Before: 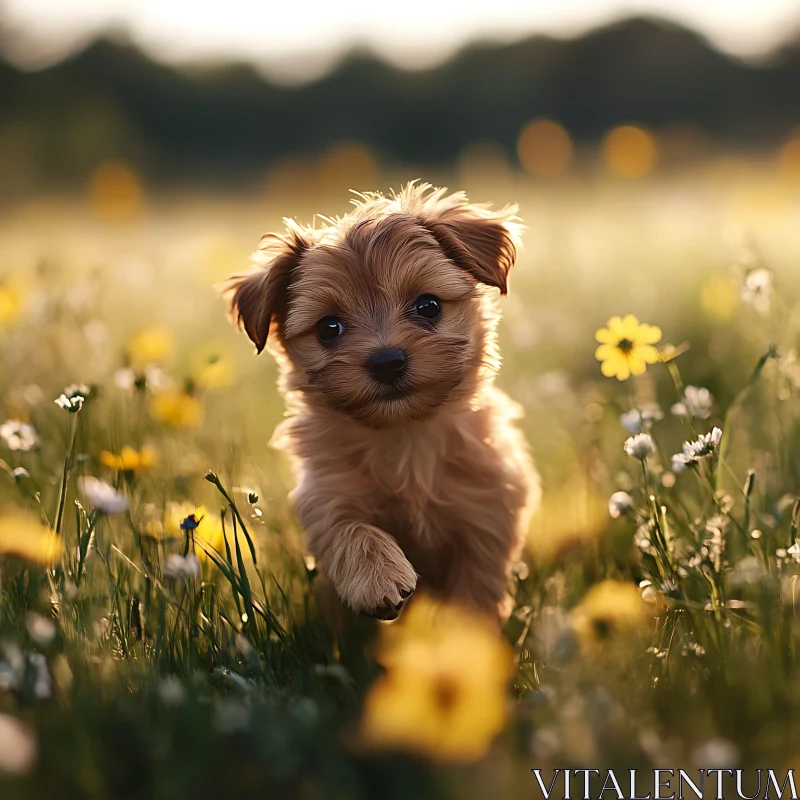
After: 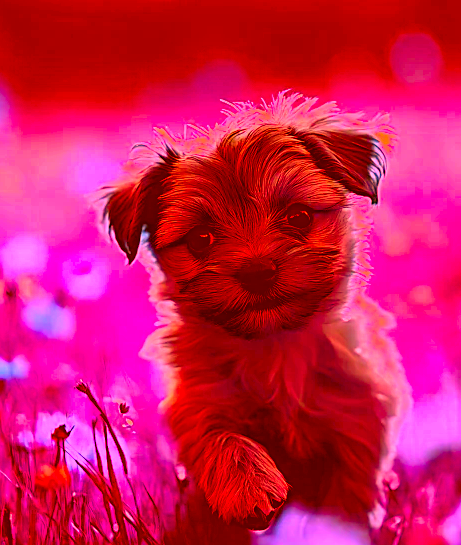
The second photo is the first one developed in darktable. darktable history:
sharpen: on, module defaults
exposure: black level correction 0.01, exposure 0.015 EV, compensate exposure bias true, compensate highlight preservation false
local contrast: on, module defaults
crop: left 16.206%, top 11.253%, right 26.16%, bottom 20.508%
color correction: highlights a* -39.42, highlights b* -39.49, shadows a* -39.53, shadows b* -39.32, saturation -2.99
